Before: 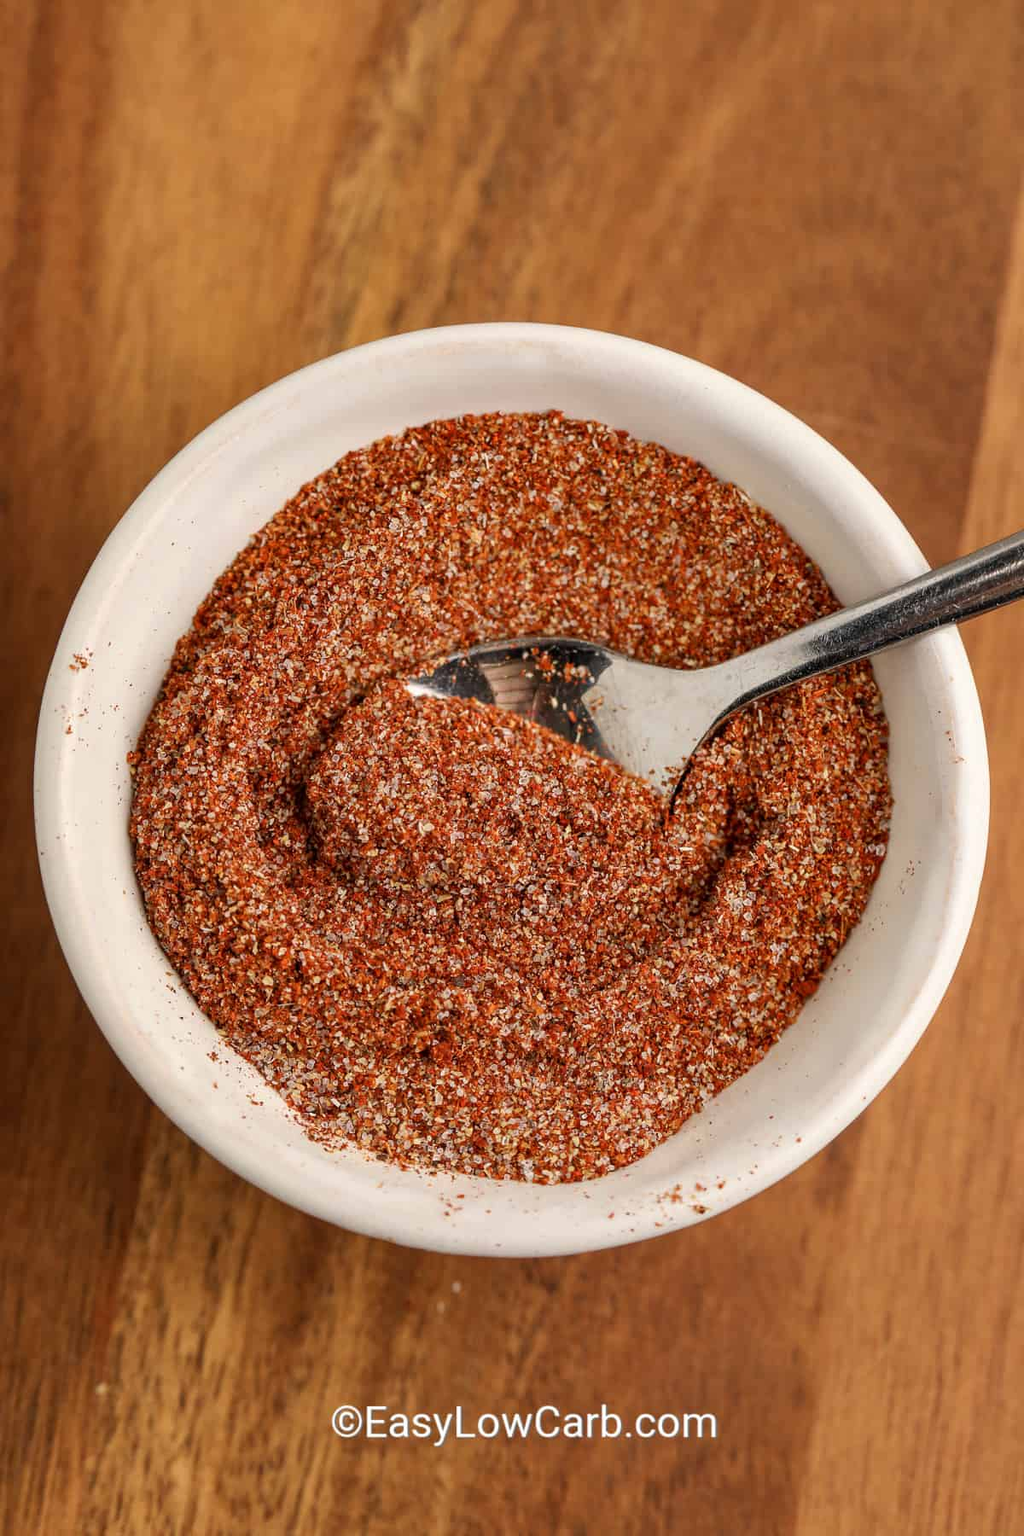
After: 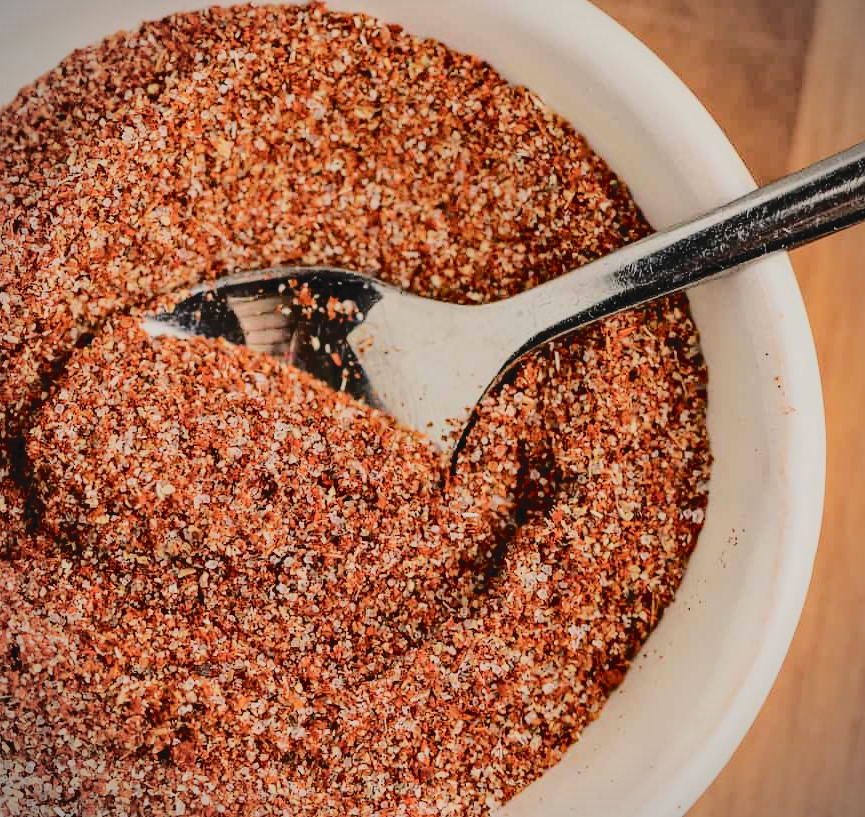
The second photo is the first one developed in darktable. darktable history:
crop and rotate: left 27.904%, top 26.721%, bottom 27.842%
filmic rgb: black relative exposure -6.95 EV, white relative exposure 5.64 EV, hardness 2.84, color science v6 (2022)
exposure: compensate highlight preservation false
vignetting: fall-off start 92.37%
haze removal: compatibility mode true, adaptive false
tone curve: curves: ch0 [(0, 0) (0.003, 0.058) (0.011, 0.061) (0.025, 0.065) (0.044, 0.076) (0.069, 0.083) (0.1, 0.09) (0.136, 0.102) (0.177, 0.145) (0.224, 0.196) (0.277, 0.278) (0.335, 0.375) (0.399, 0.486) (0.468, 0.578) (0.543, 0.651) (0.623, 0.717) (0.709, 0.783) (0.801, 0.838) (0.898, 0.91) (1, 1)], color space Lab, independent channels, preserve colors none
